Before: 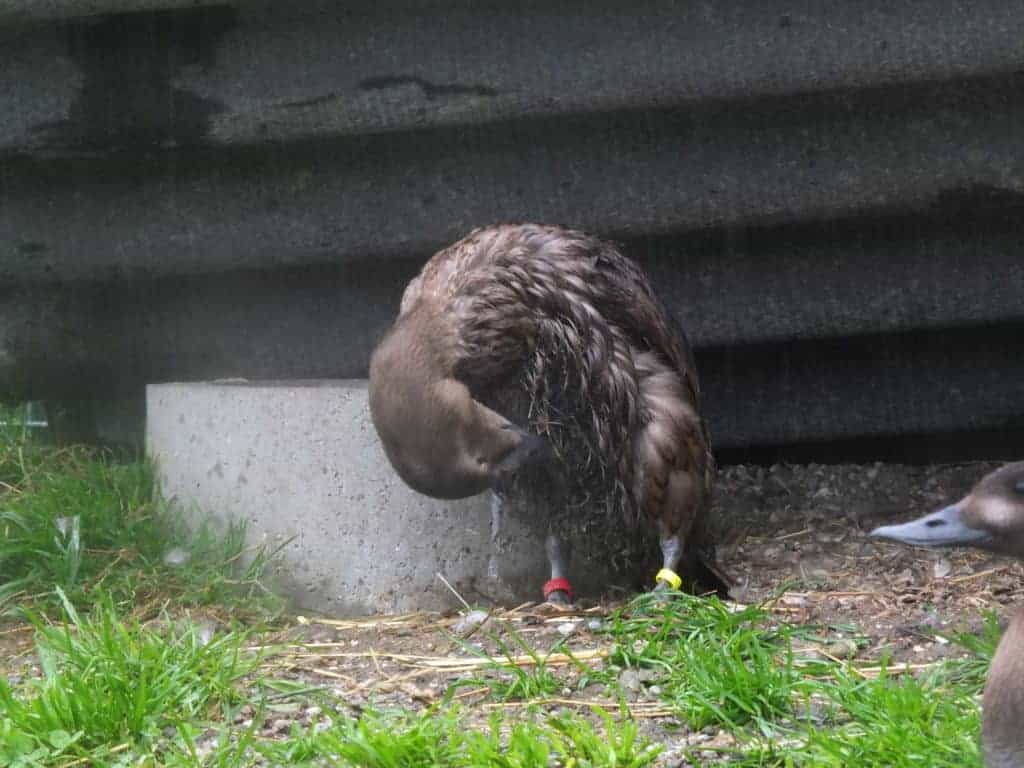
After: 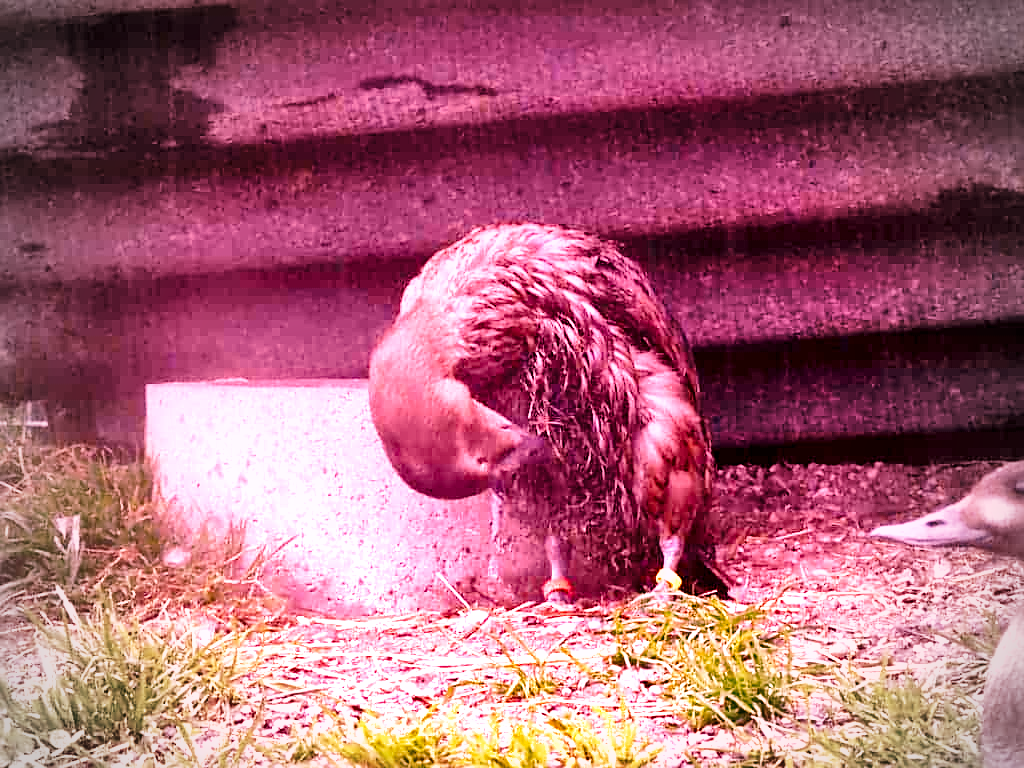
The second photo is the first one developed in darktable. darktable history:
sharpen: on, module defaults
base curve: curves: ch0 [(0, 0) (0.028, 0.03) (0.121, 0.232) (0.46, 0.748) (0.859, 0.968) (1, 1)], preserve colors none
shadows and highlights: low approximation 0.01, soften with gaussian
exposure: black level correction 0.009, exposure 0.014 EV, compensate highlight preservation false
graduated density: on, module defaults
white balance: red 2.291, blue 1.415
raw denoise: x [[0, 0.25, 0.5, 0.75, 1] ×4]
local contrast: mode bilateral grid, contrast 20, coarseness 50, detail 141%, midtone range 0.2
levels: levels [0, 0.492, 0.984]
vignetting: fall-off start 67.15%, brightness -0.442, saturation -0.691, width/height ratio 1.011, unbound false
